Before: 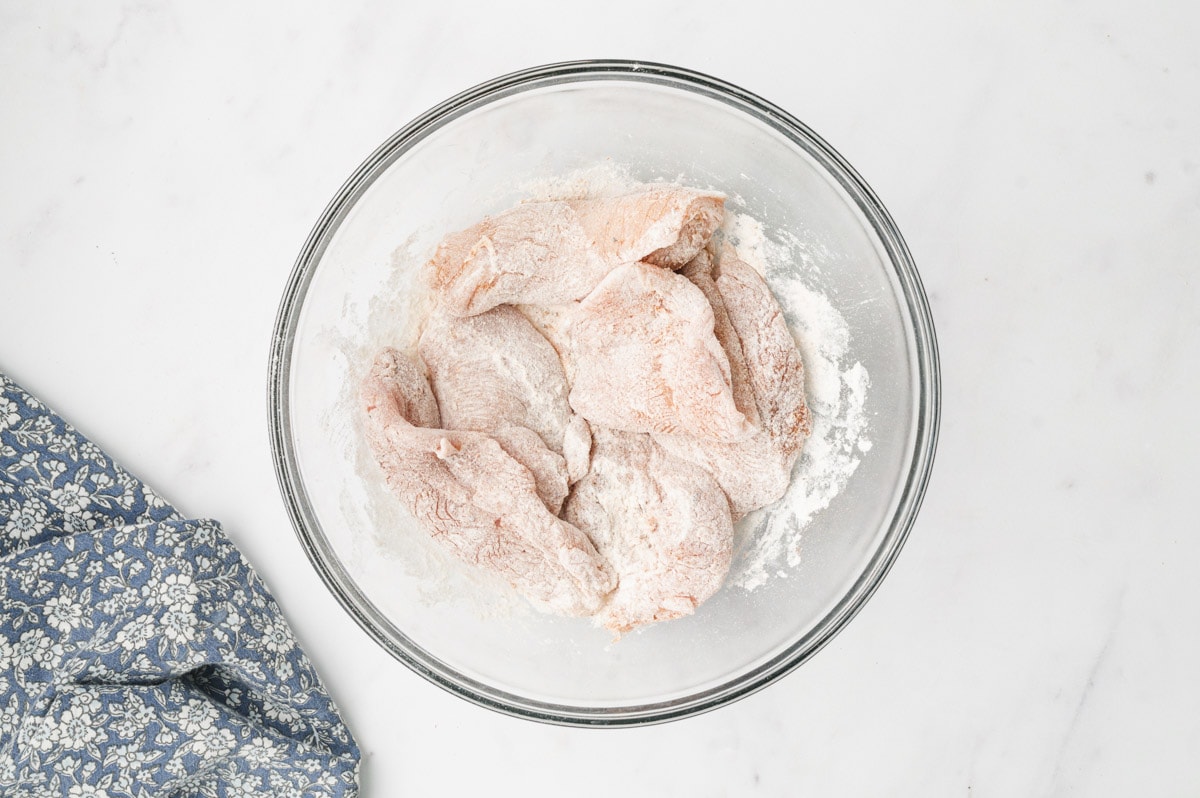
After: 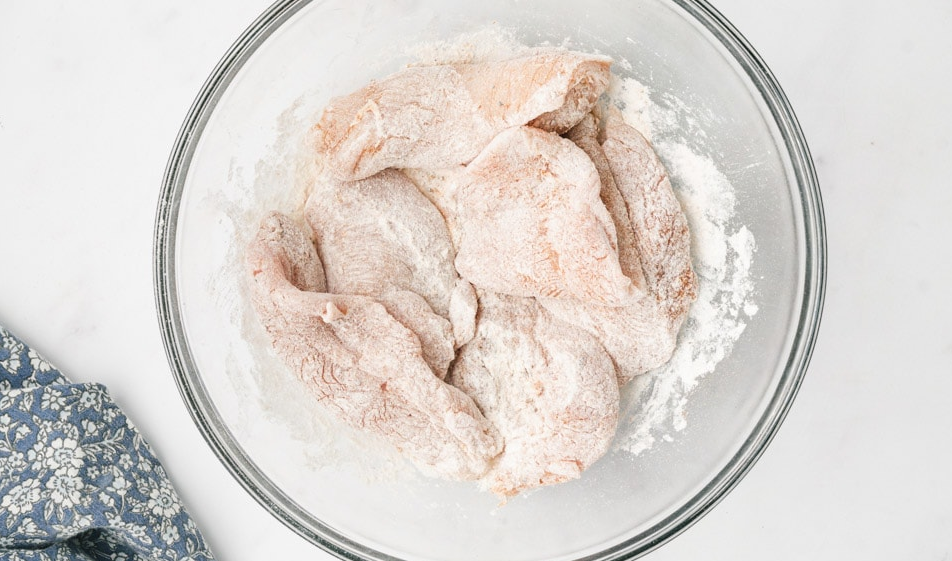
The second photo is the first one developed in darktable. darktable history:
color balance rgb: shadows lift › luminance -7.847%, shadows lift › chroma 2.07%, shadows lift › hue 162.43°, power › hue 328.98°, perceptual saturation grading › global saturation -0.133%, global vibrance 9.468%
crop: left 9.569%, top 17.061%, right 10.88%, bottom 12.372%
exposure: black level correction 0, exposure 0 EV, compensate highlight preservation false
